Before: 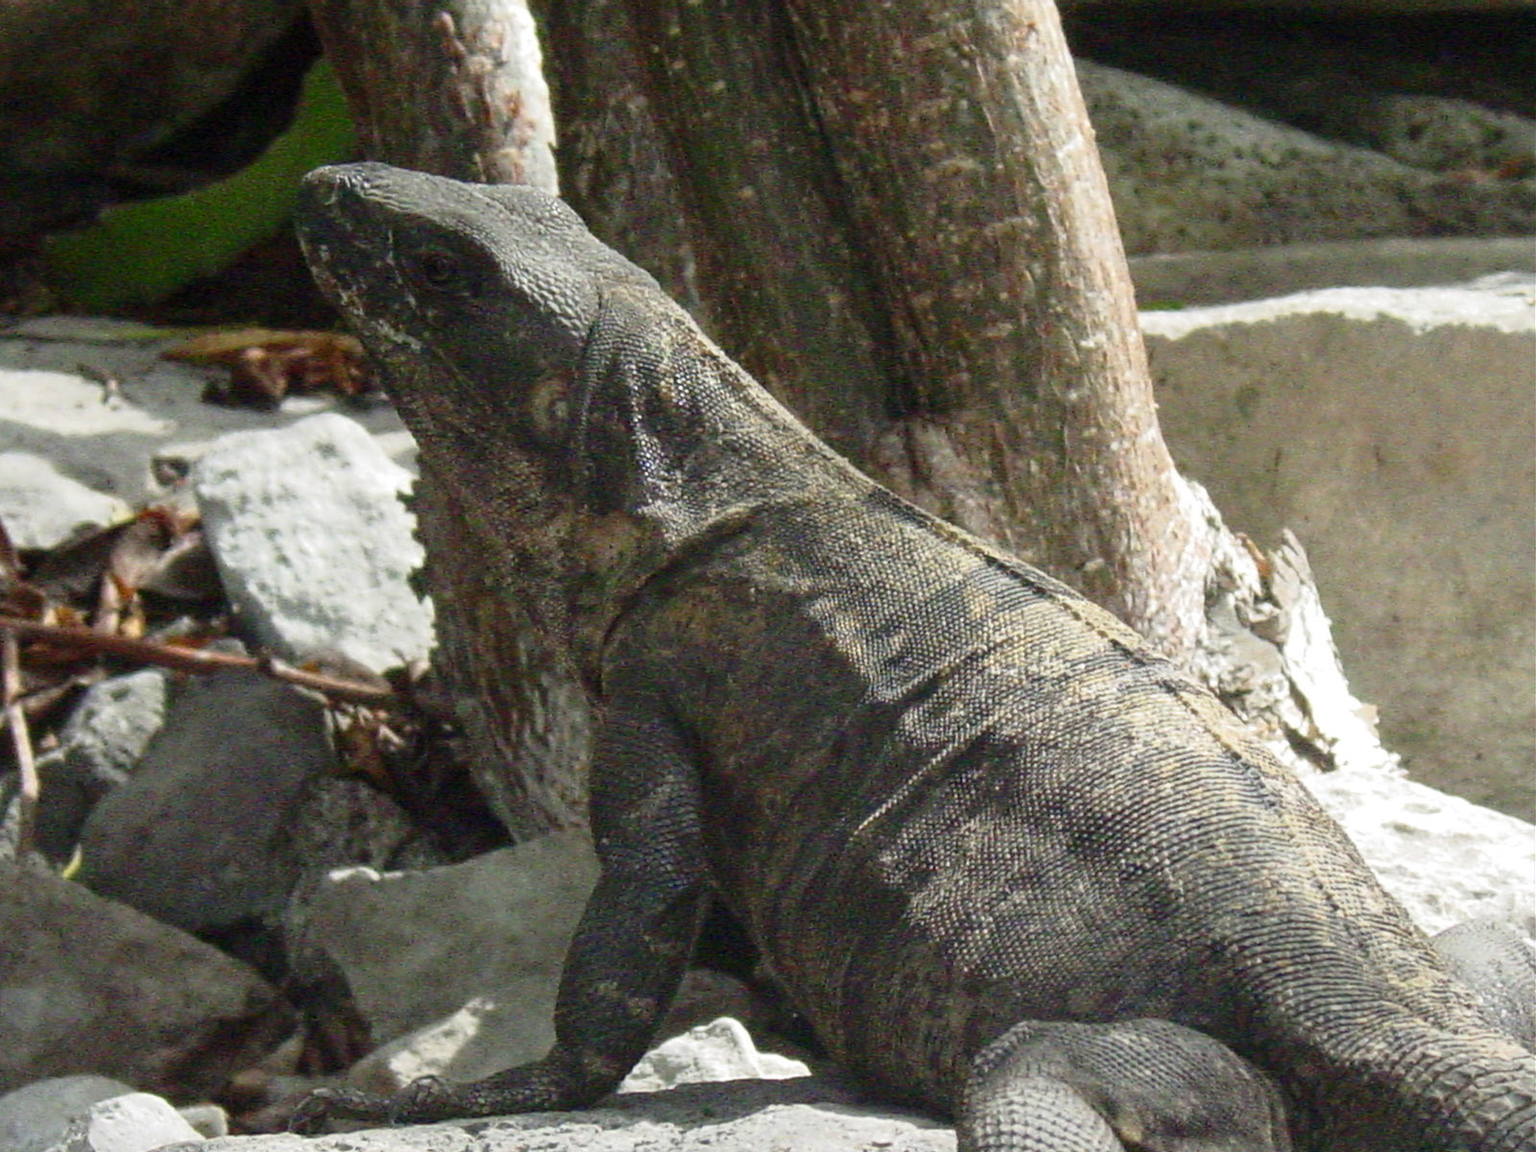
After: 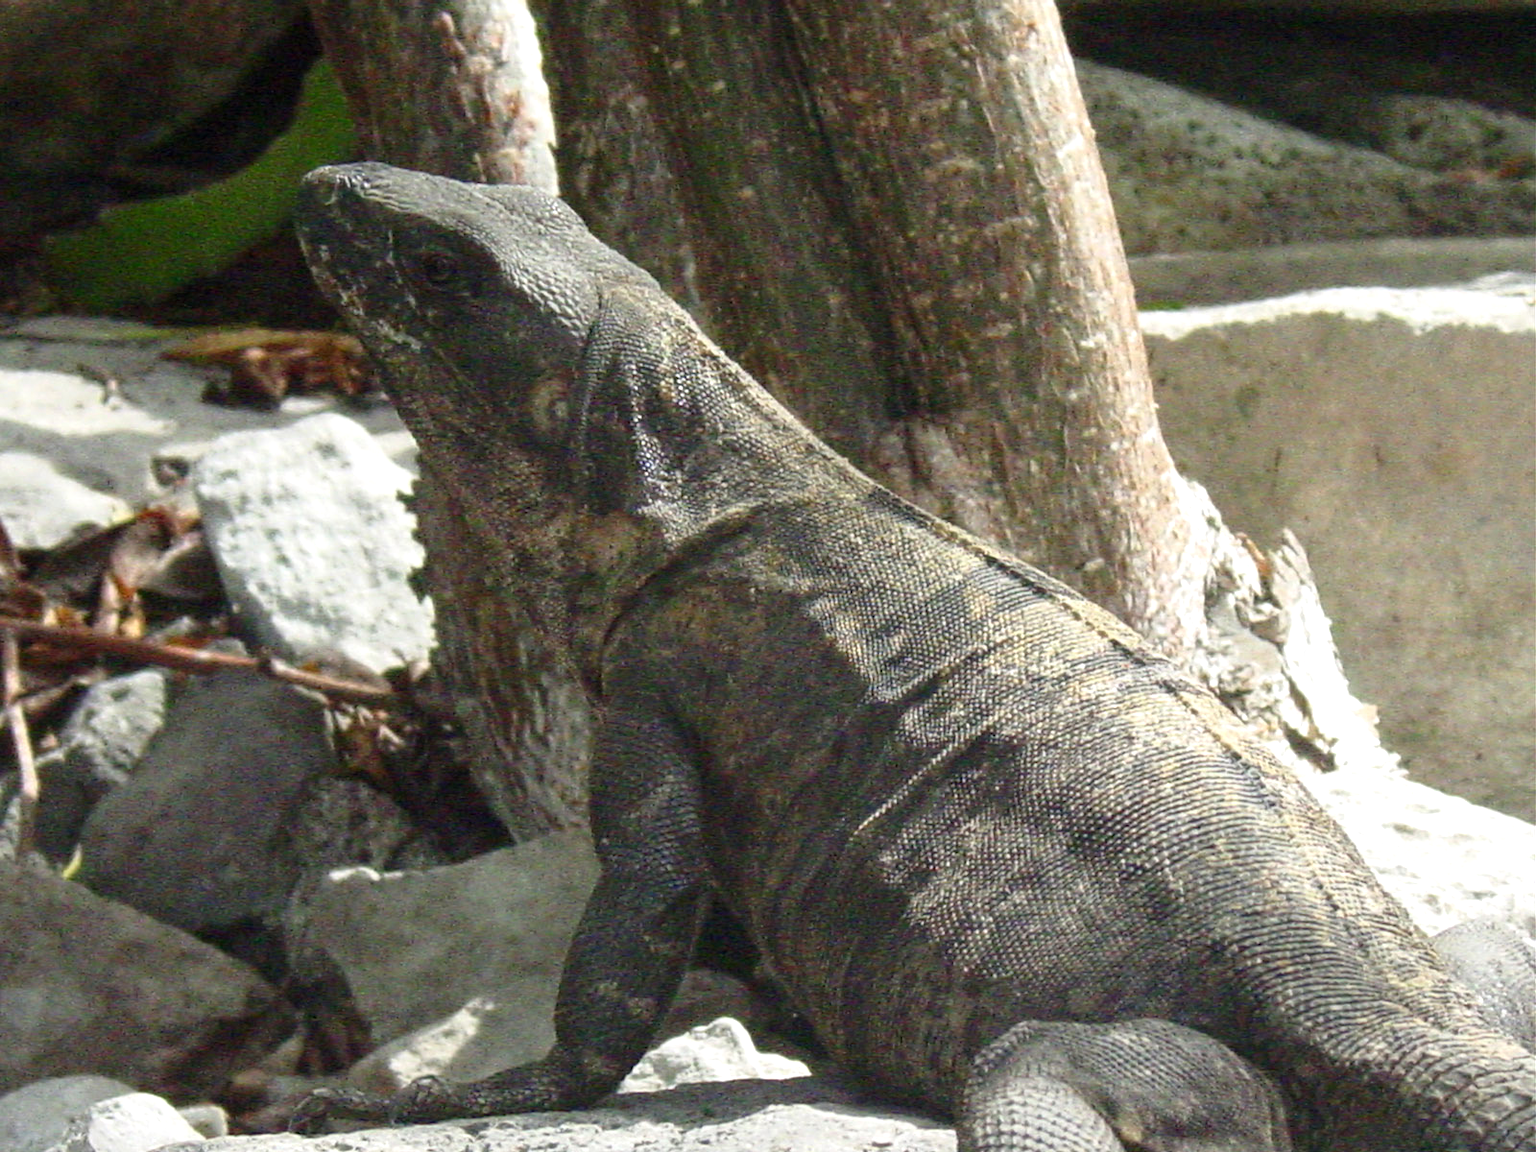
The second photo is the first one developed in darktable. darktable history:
exposure: exposure 0.297 EV, compensate highlight preservation false
